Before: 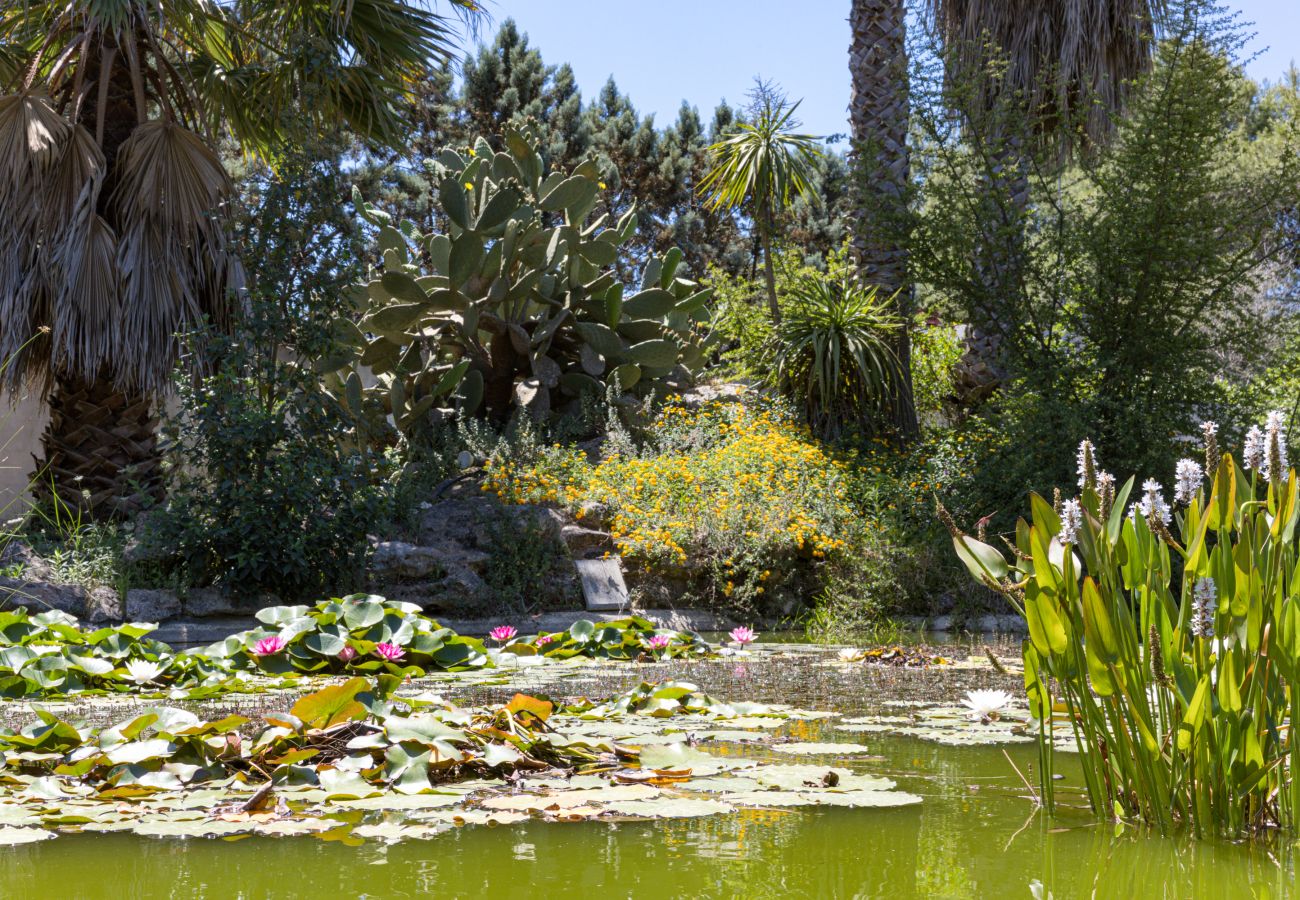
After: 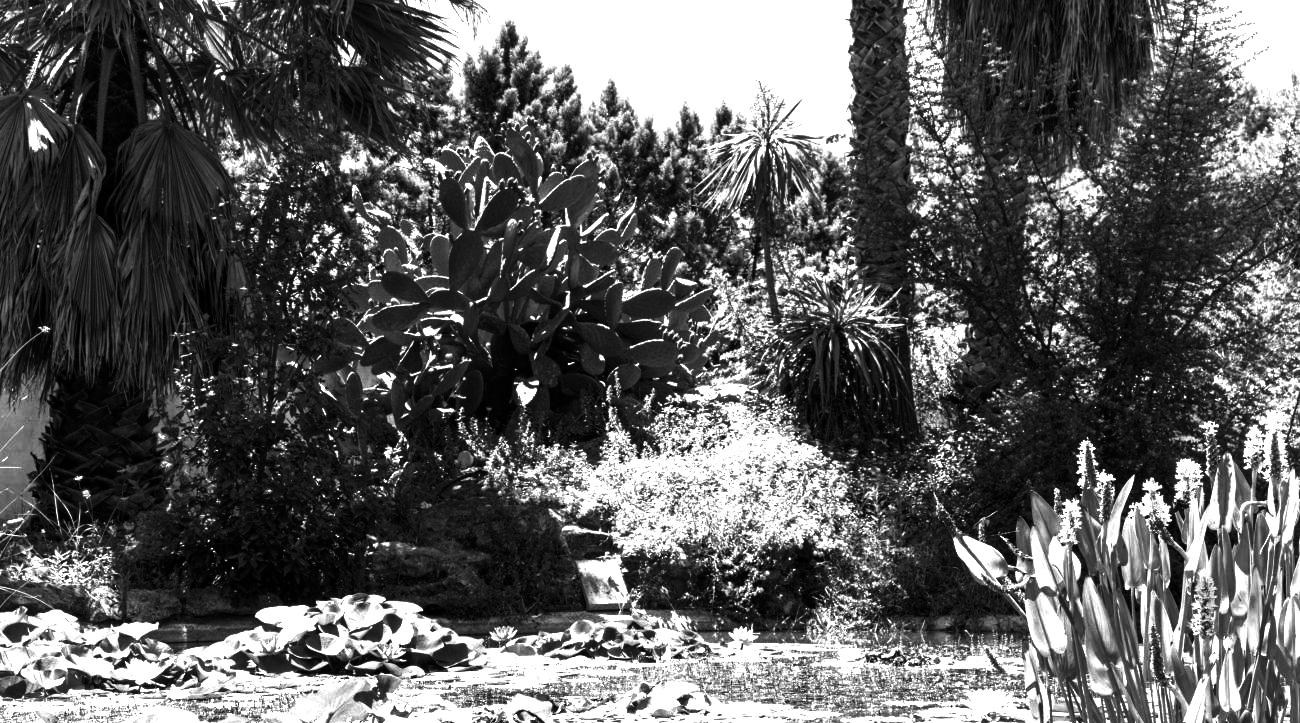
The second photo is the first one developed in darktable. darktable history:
contrast brightness saturation: contrast -0.03, brightness -0.59, saturation -1
crop: bottom 19.644%
sharpen: radius 2.883, amount 0.868, threshold 47.523
exposure: black level correction 0, exposure 1.45 EV, compensate exposure bias true, compensate highlight preservation false
